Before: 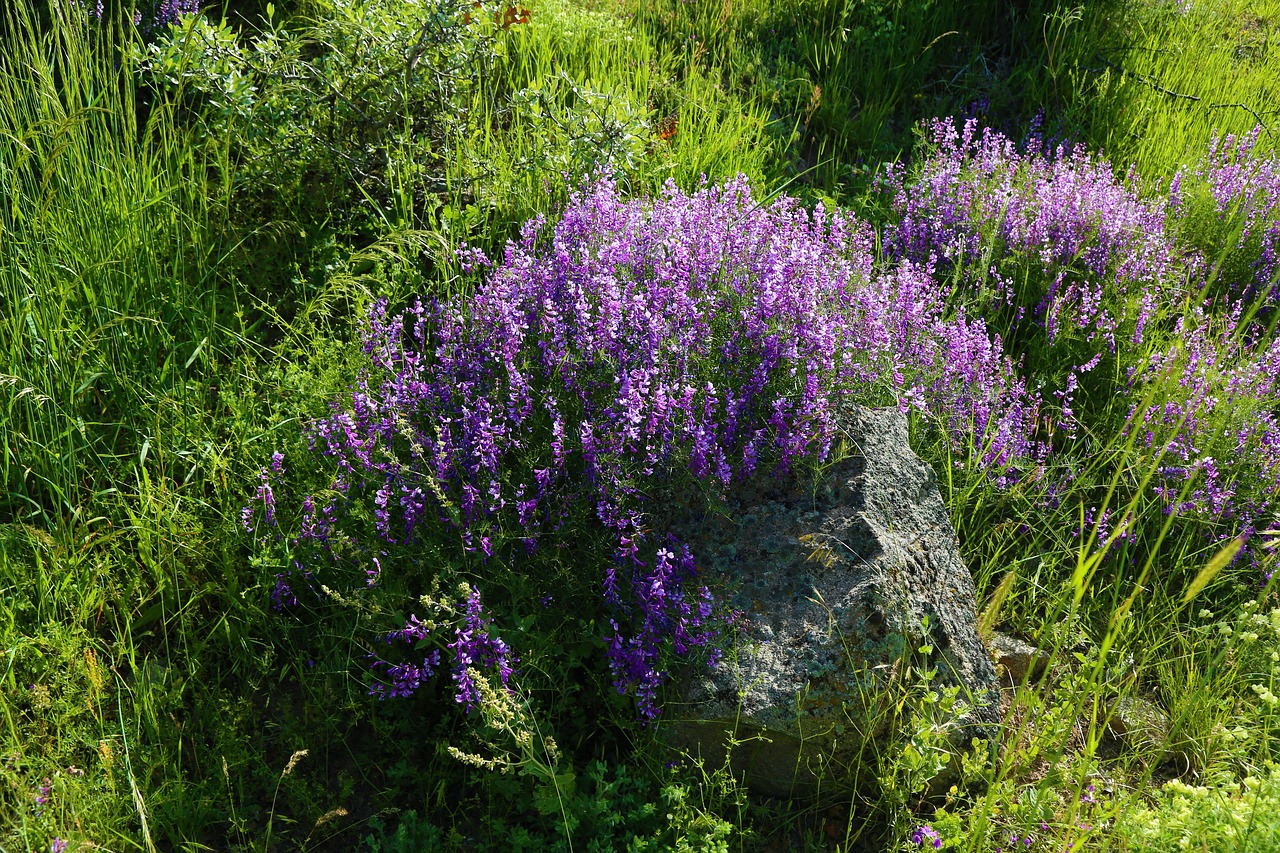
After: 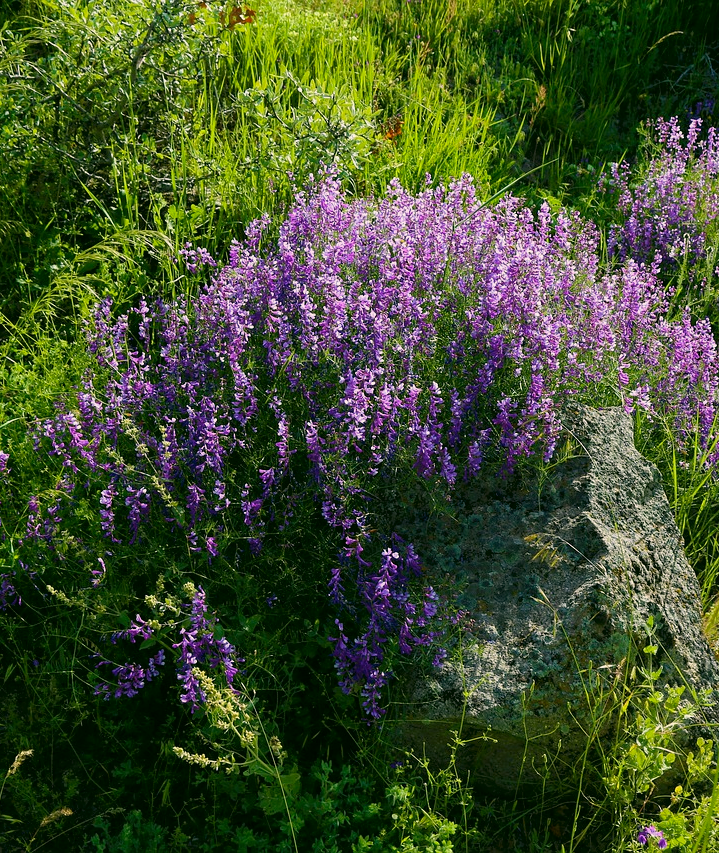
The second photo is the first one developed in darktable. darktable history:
shadows and highlights: shadows 24.89, white point adjustment -2.81, highlights -29.71
crop: left 21.498%, right 22.303%
tone equalizer: -8 EV -0.555 EV, edges refinement/feathering 500, mask exposure compensation -1.57 EV, preserve details no
color correction: highlights a* 4.04, highlights b* 4.97, shadows a* -7.65, shadows b* 4.98
contrast brightness saturation: contrast 0.048
